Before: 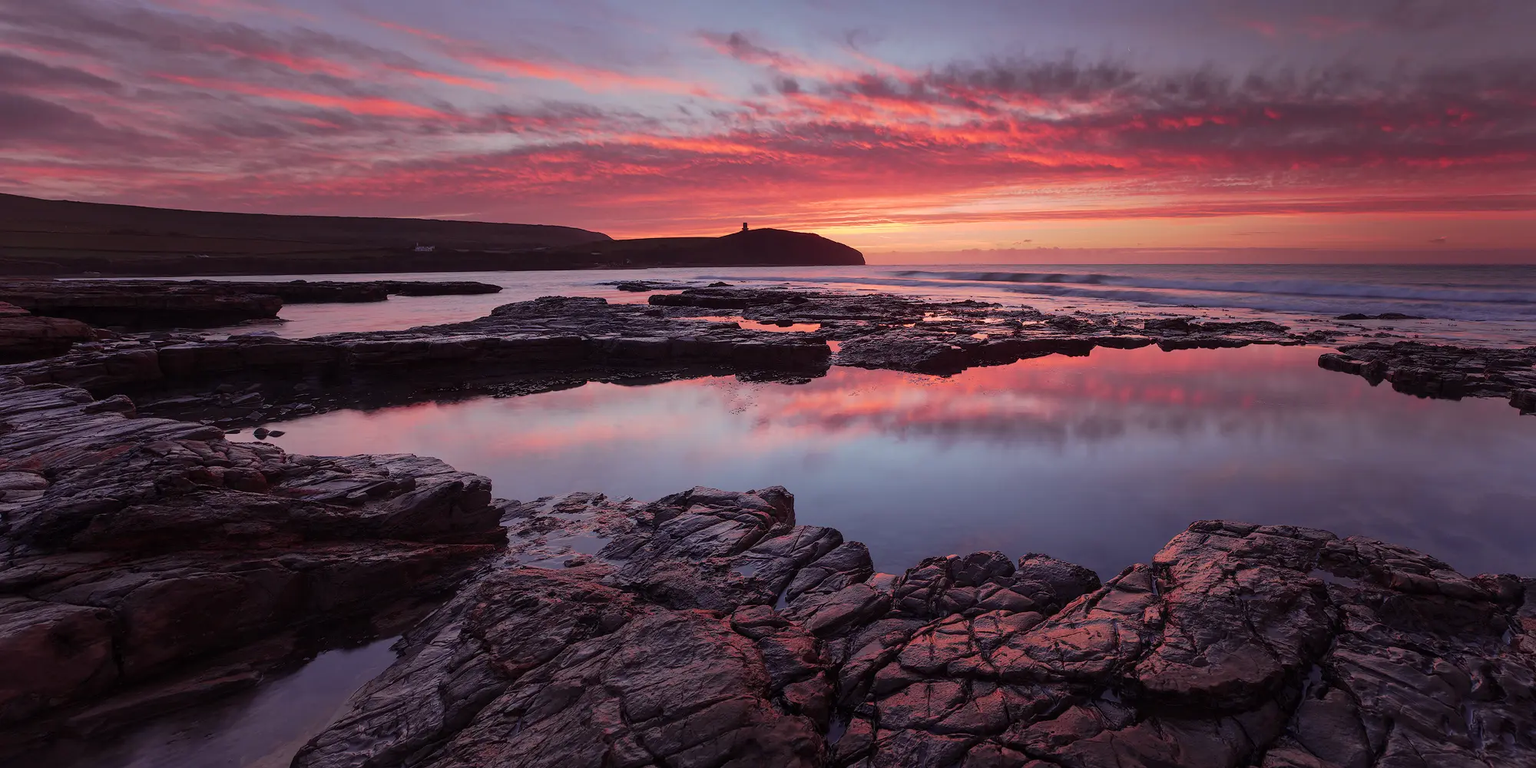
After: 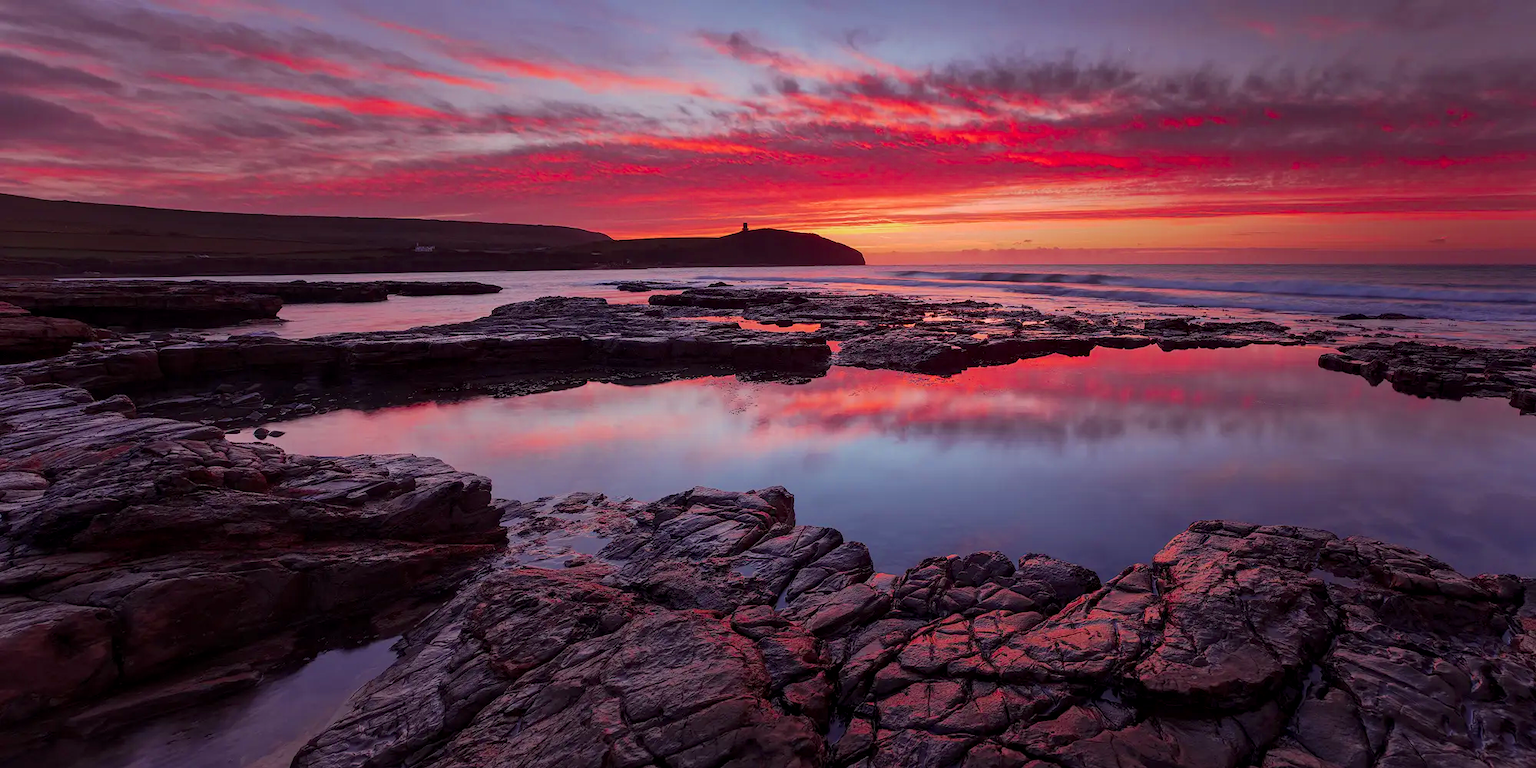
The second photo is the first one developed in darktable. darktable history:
local contrast: highlights 100%, shadows 100%, detail 120%, midtone range 0.2
color zones: curves: ch0 [(0, 0.425) (0.143, 0.422) (0.286, 0.42) (0.429, 0.419) (0.571, 0.419) (0.714, 0.42) (0.857, 0.422) (1, 0.425)]; ch1 [(0, 0.666) (0.143, 0.669) (0.286, 0.671) (0.429, 0.67) (0.571, 0.67) (0.714, 0.67) (0.857, 0.67) (1, 0.666)]
tone equalizer: on, module defaults
contrast equalizer: octaves 7, y [[0.6 ×6], [0.55 ×6], [0 ×6], [0 ×6], [0 ×6]], mix 0.15
